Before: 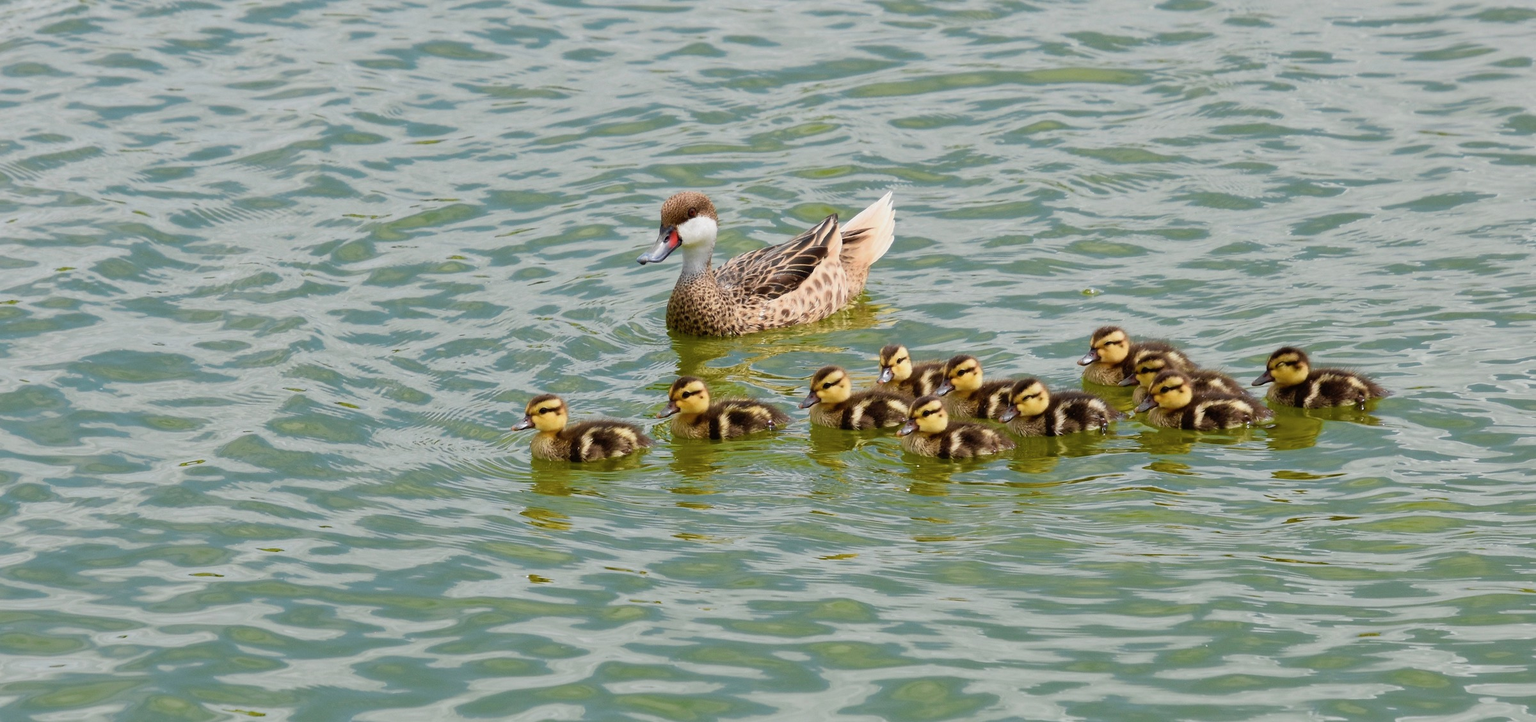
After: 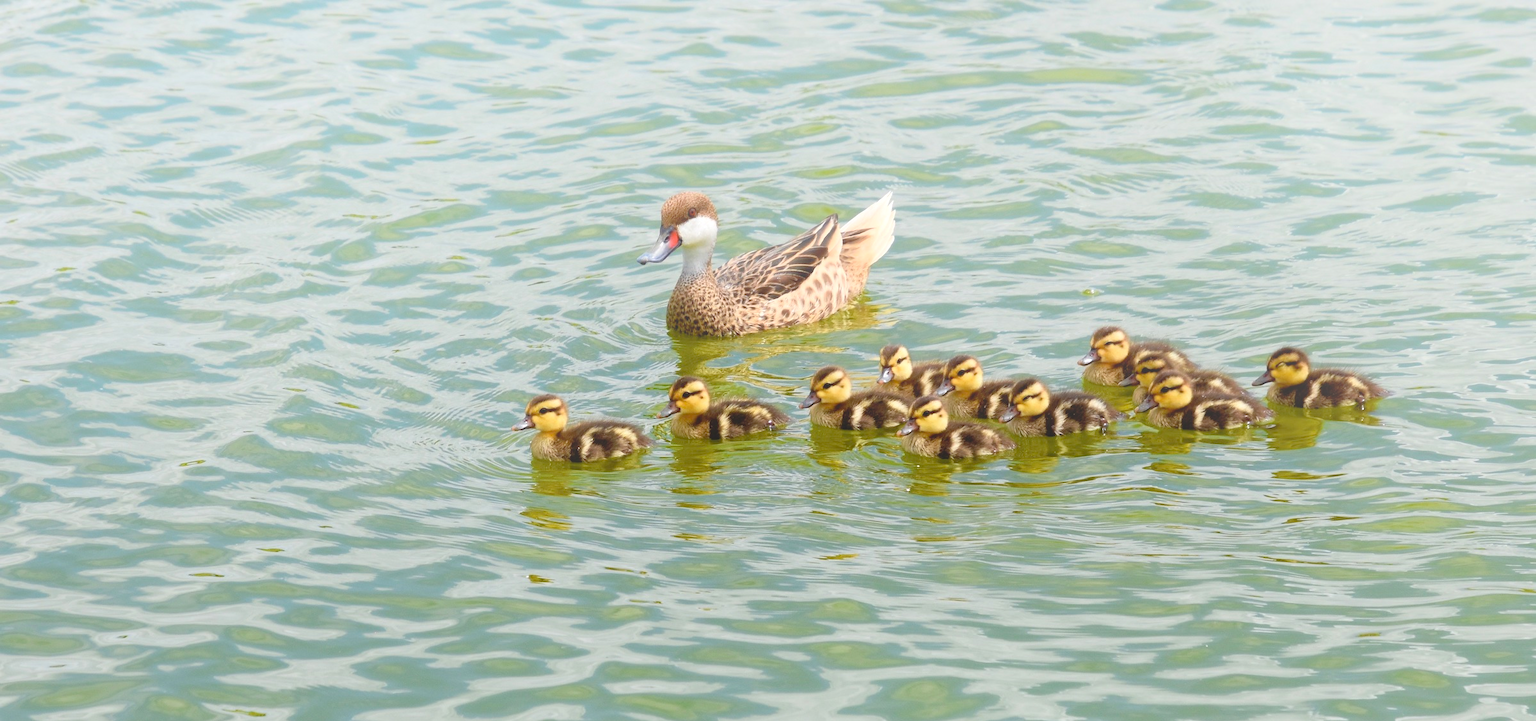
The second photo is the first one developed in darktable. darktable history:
exposure: exposure 0.3 EV, compensate highlight preservation false
white balance: emerald 1
bloom: size 38%, threshold 95%, strength 30%
